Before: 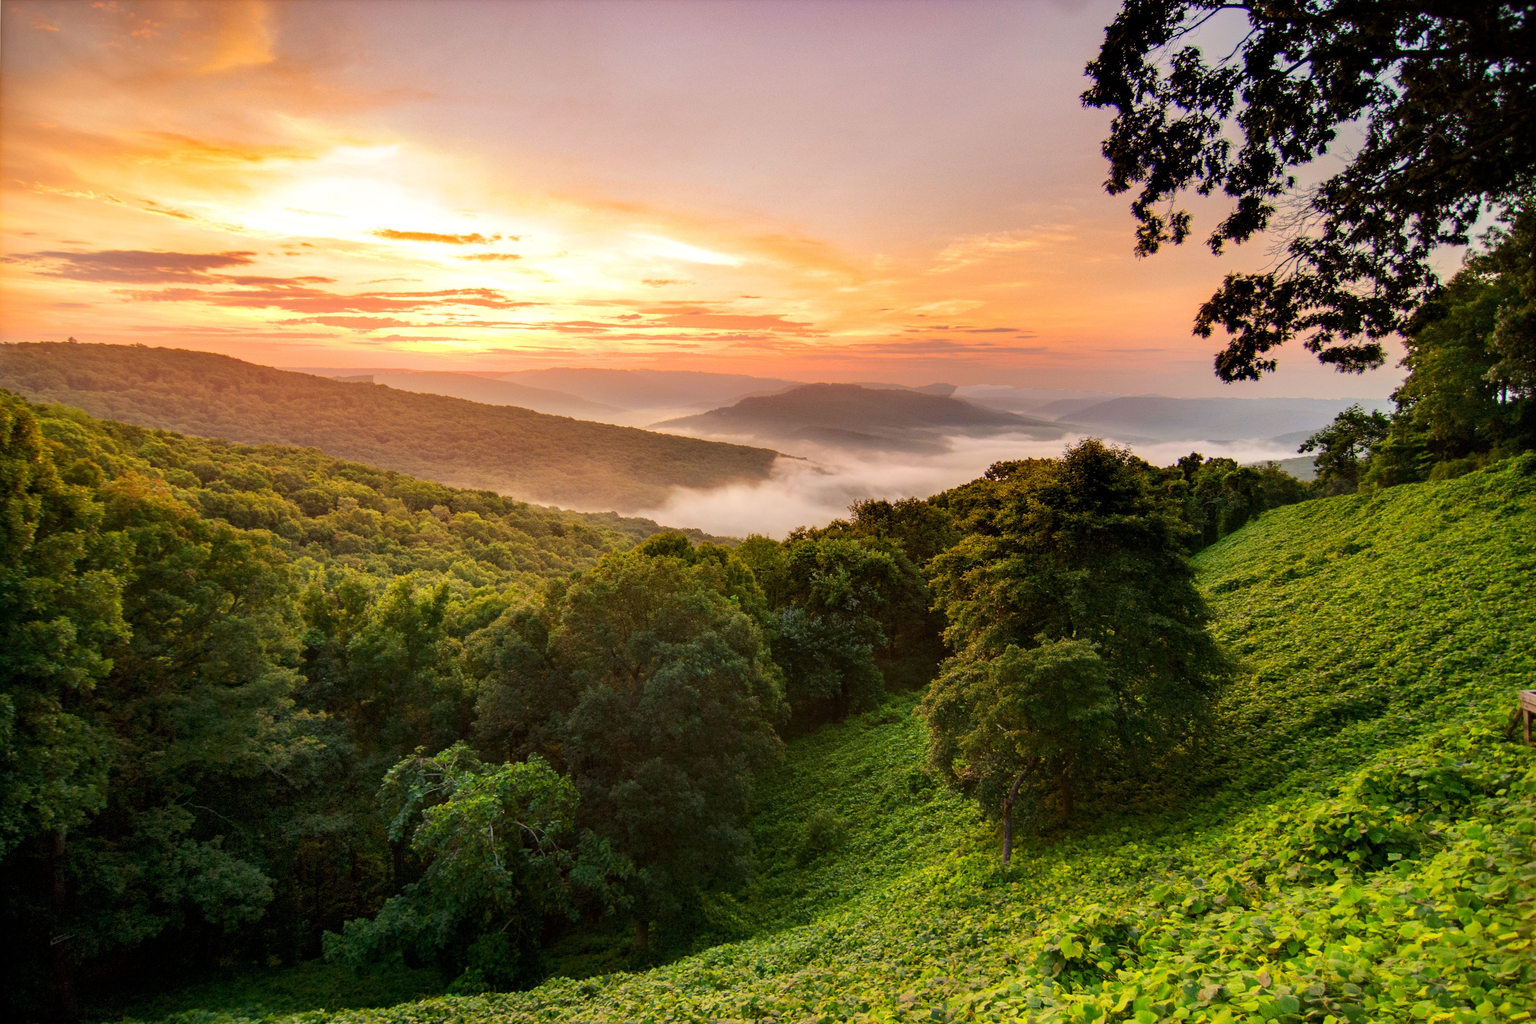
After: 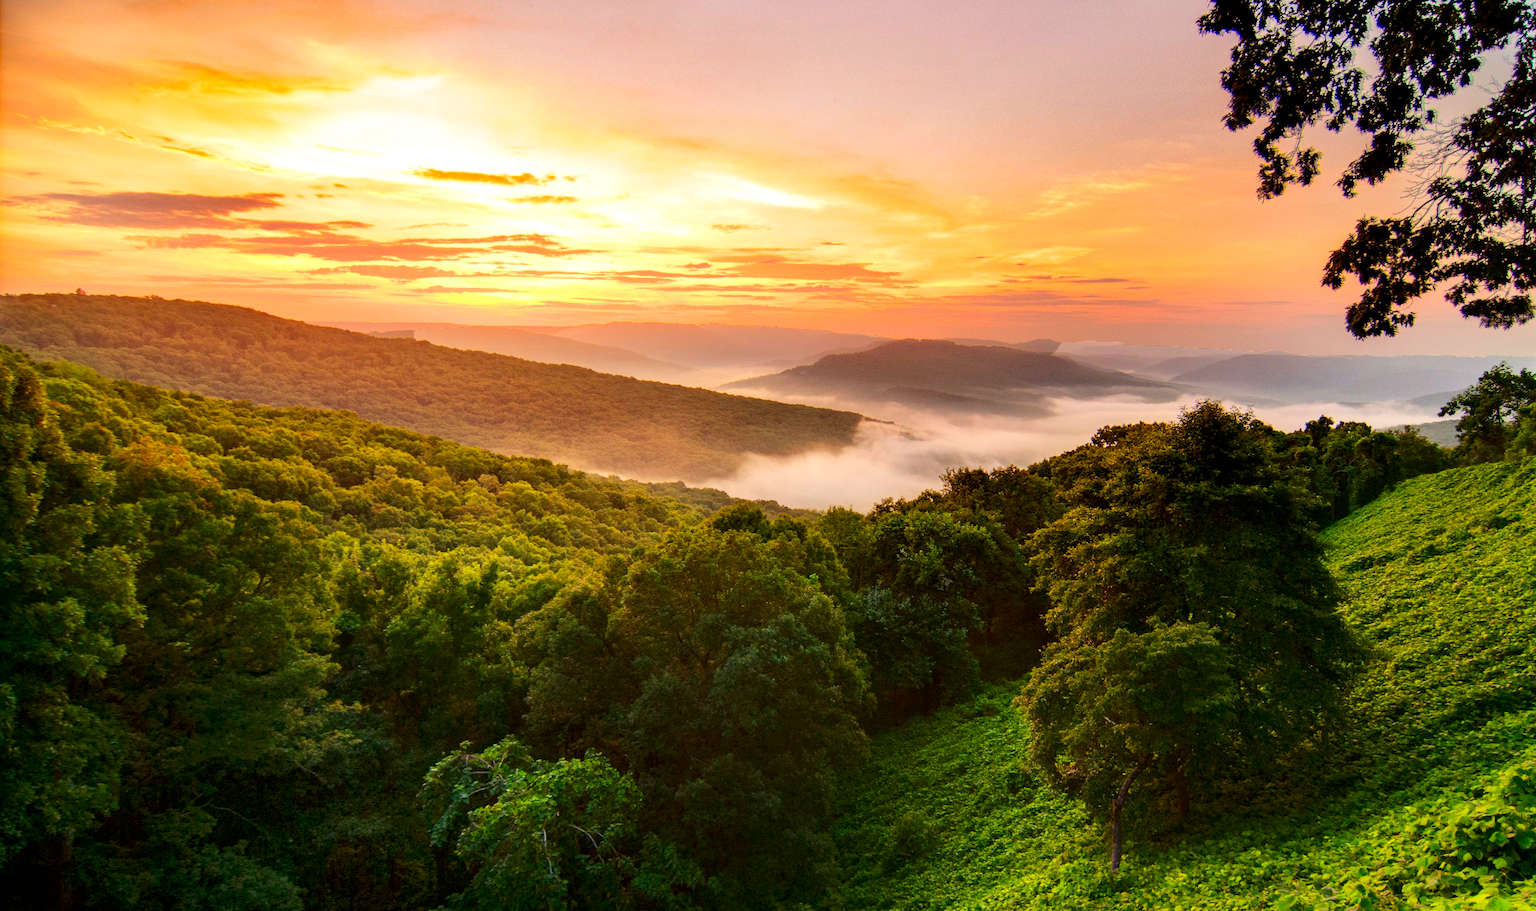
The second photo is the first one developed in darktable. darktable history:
crop: top 7.557%, right 9.729%, bottom 12.04%
contrast brightness saturation: contrast 0.169, saturation 0.315
